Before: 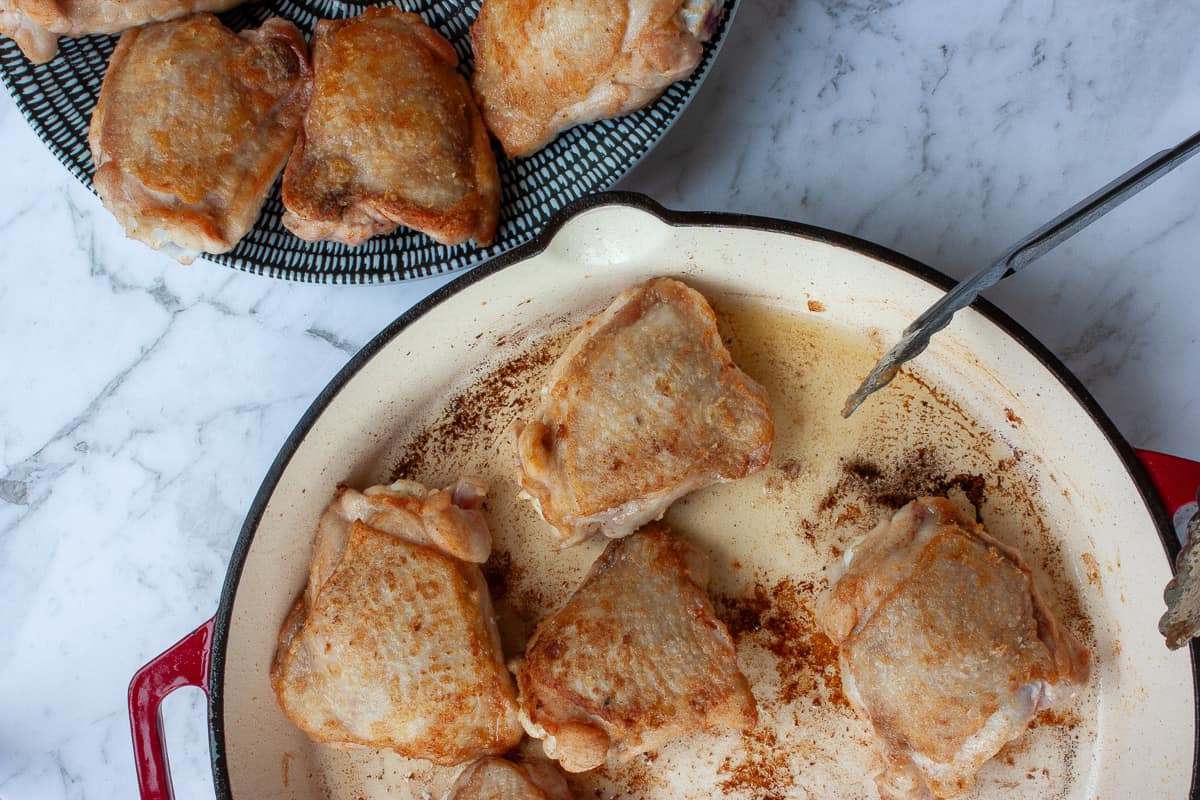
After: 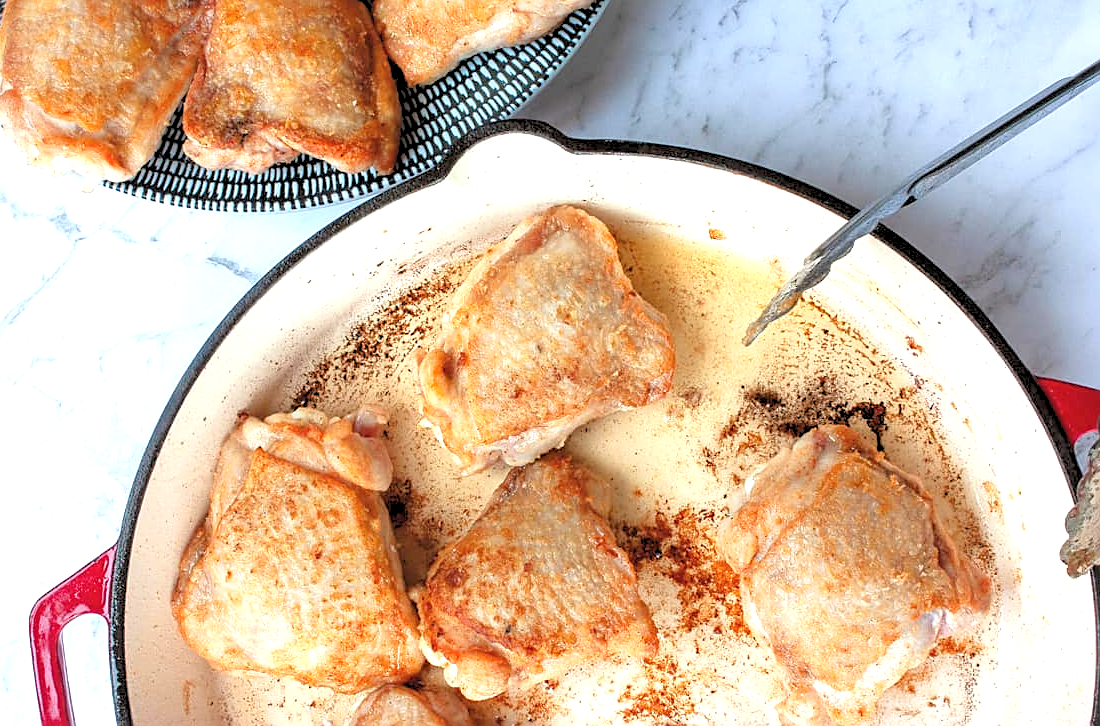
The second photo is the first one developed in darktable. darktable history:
sharpen: amount 0.478
exposure: black level correction -0.002, exposure 1.35 EV, compensate highlight preservation false
crop and rotate: left 8.262%, top 9.226%
rgb levels: preserve colors sum RGB, levels [[0.038, 0.433, 0.934], [0, 0.5, 1], [0, 0.5, 1]]
